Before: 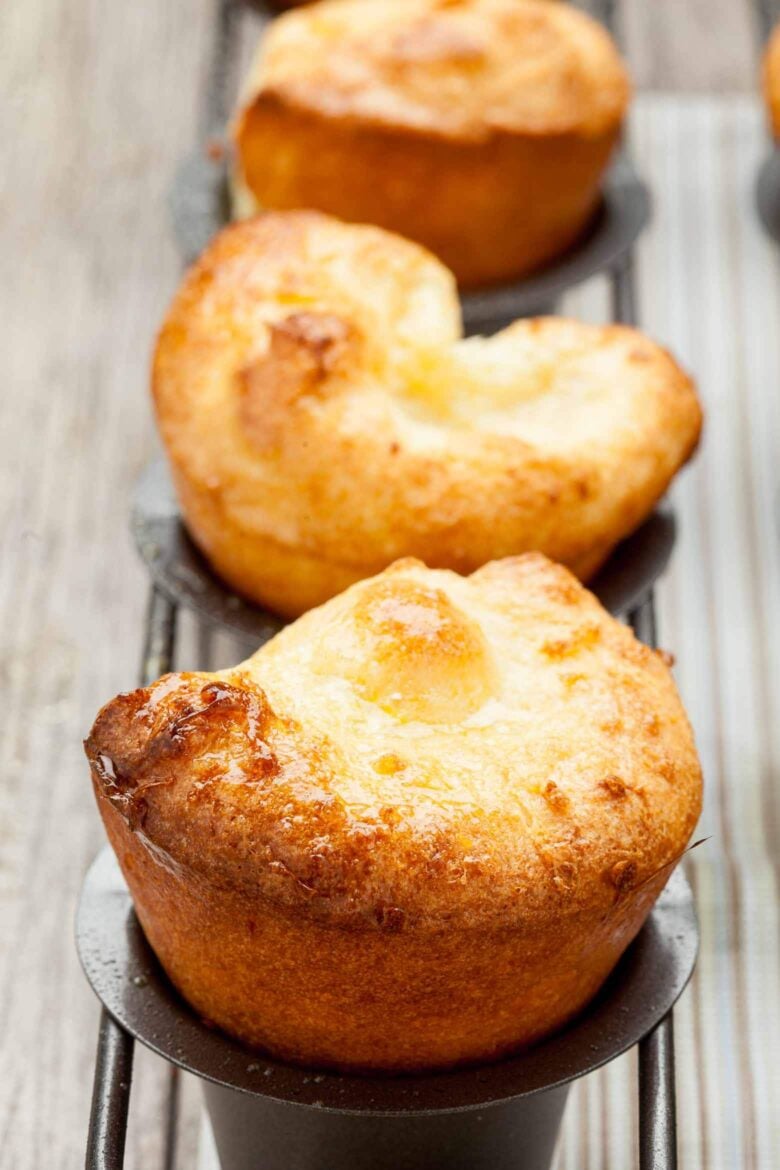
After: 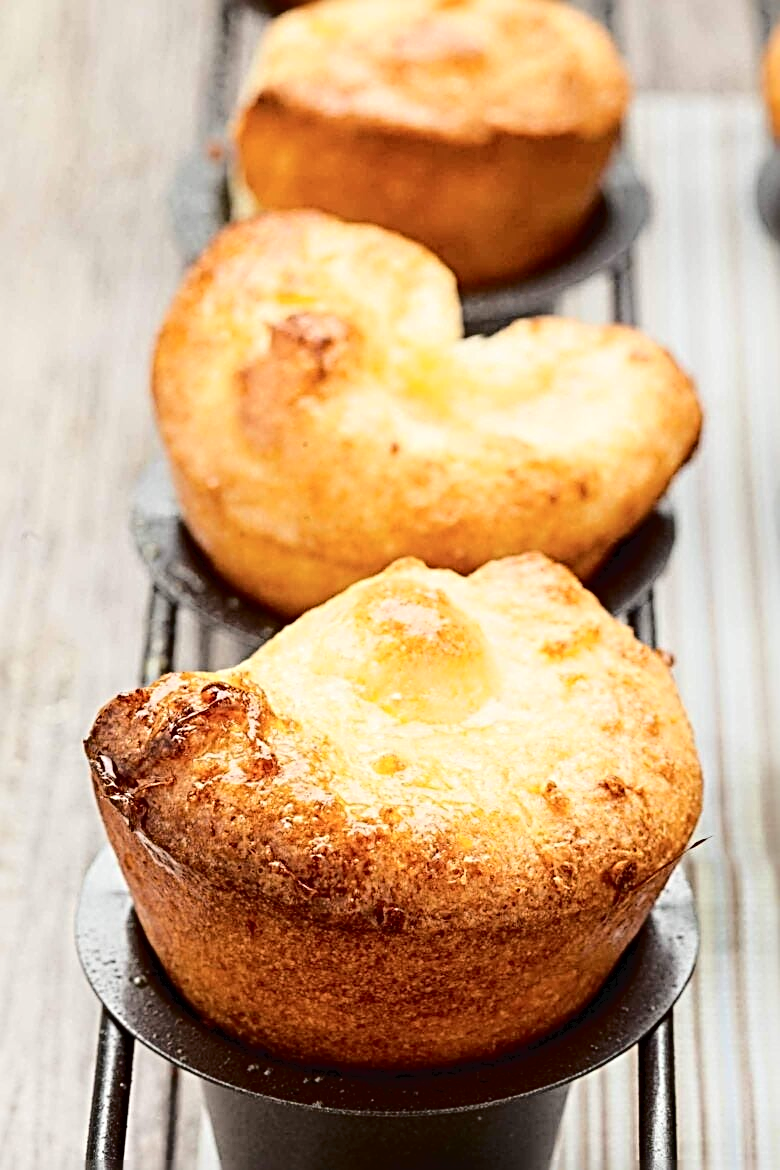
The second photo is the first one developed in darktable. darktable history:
tone curve: curves: ch0 [(0, 0) (0.003, 0.03) (0.011, 0.032) (0.025, 0.035) (0.044, 0.038) (0.069, 0.041) (0.1, 0.058) (0.136, 0.091) (0.177, 0.133) (0.224, 0.181) (0.277, 0.268) (0.335, 0.363) (0.399, 0.461) (0.468, 0.554) (0.543, 0.633) (0.623, 0.709) (0.709, 0.784) (0.801, 0.869) (0.898, 0.938) (1, 1)], color space Lab, independent channels, preserve colors none
sharpen: radius 3.669, amount 0.922
